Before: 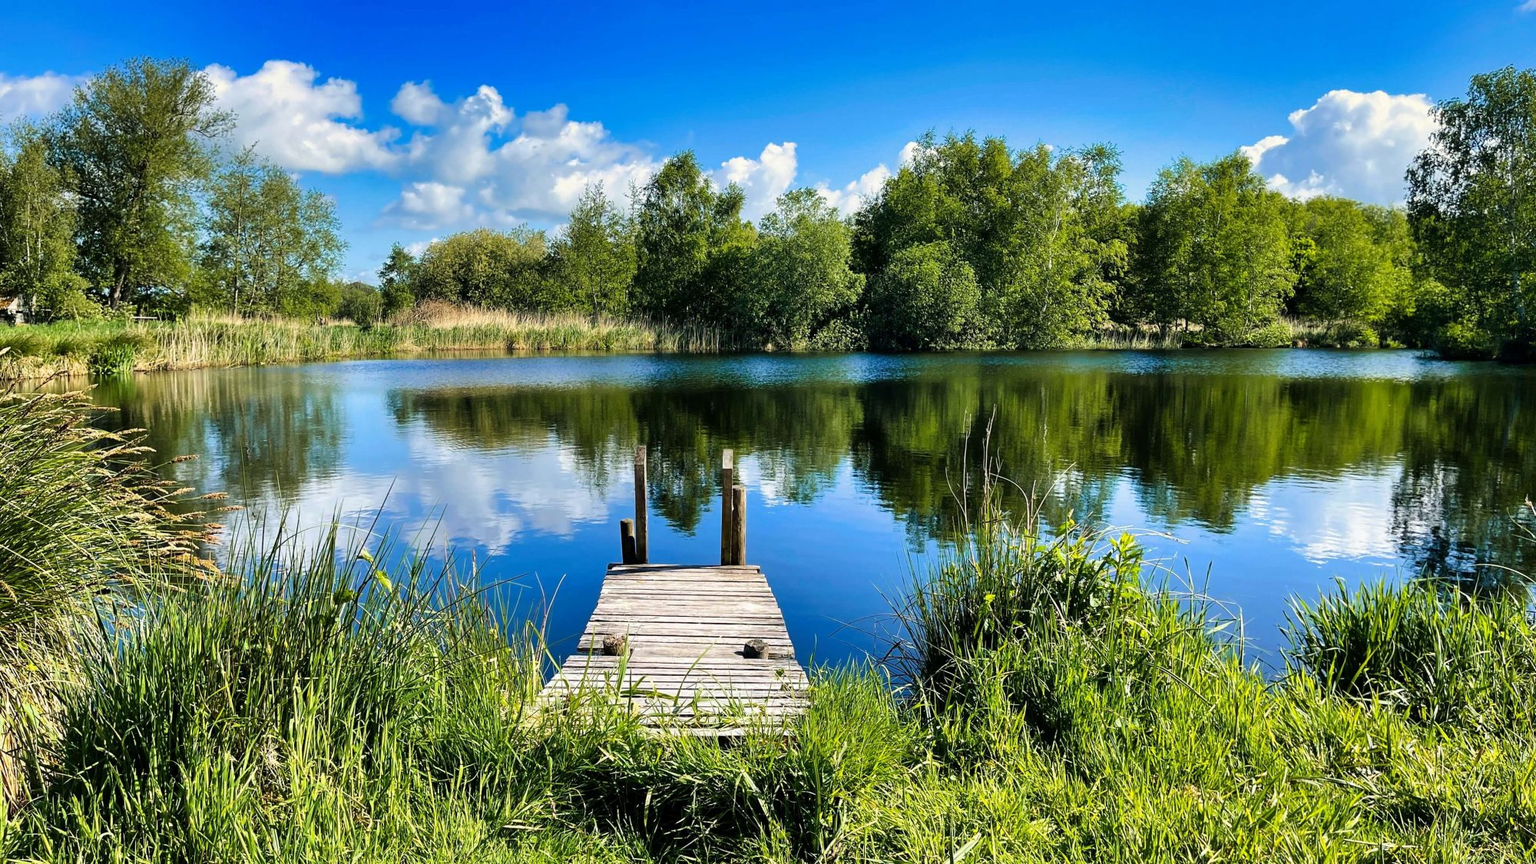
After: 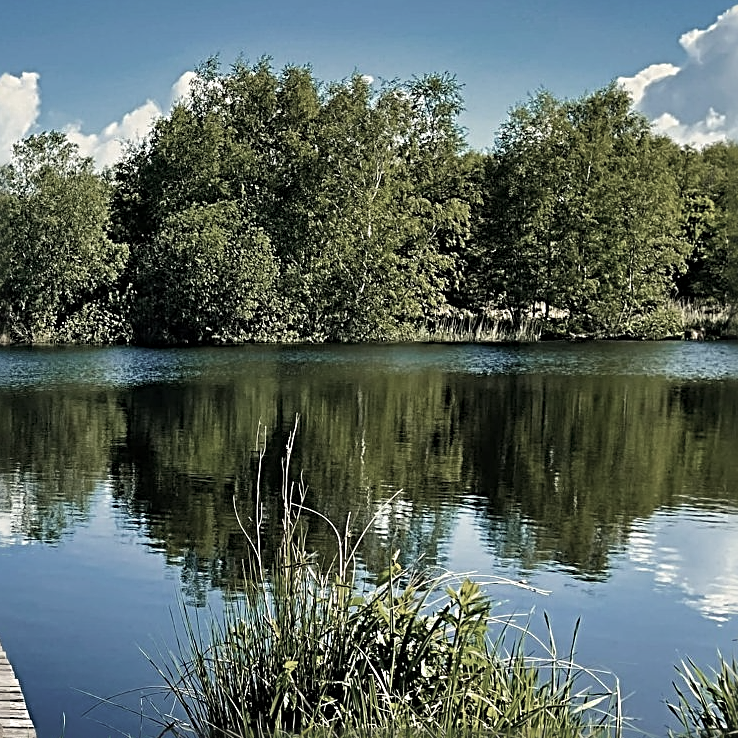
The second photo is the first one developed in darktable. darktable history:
crop and rotate: left 49.936%, top 10.094%, right 13.136%, bottom 24.256%
tone equalizer: on, module defaults
white balance: red 1.029, blue 0.92
sharpen: radius 3.69, amount 0.928
color zones: curves: ch0 [(0, 0.487) (0.241, 0.395) (0.434, 0.373) (0.658, 0.412) (0.838, 0.487)]; ch1 [(0, 0) (0.053, 0.053) (0.211, 0.202) (0.579, 0.259) (0.781, 0.241)]
base curve: exposure shift 0, preserve colors none
